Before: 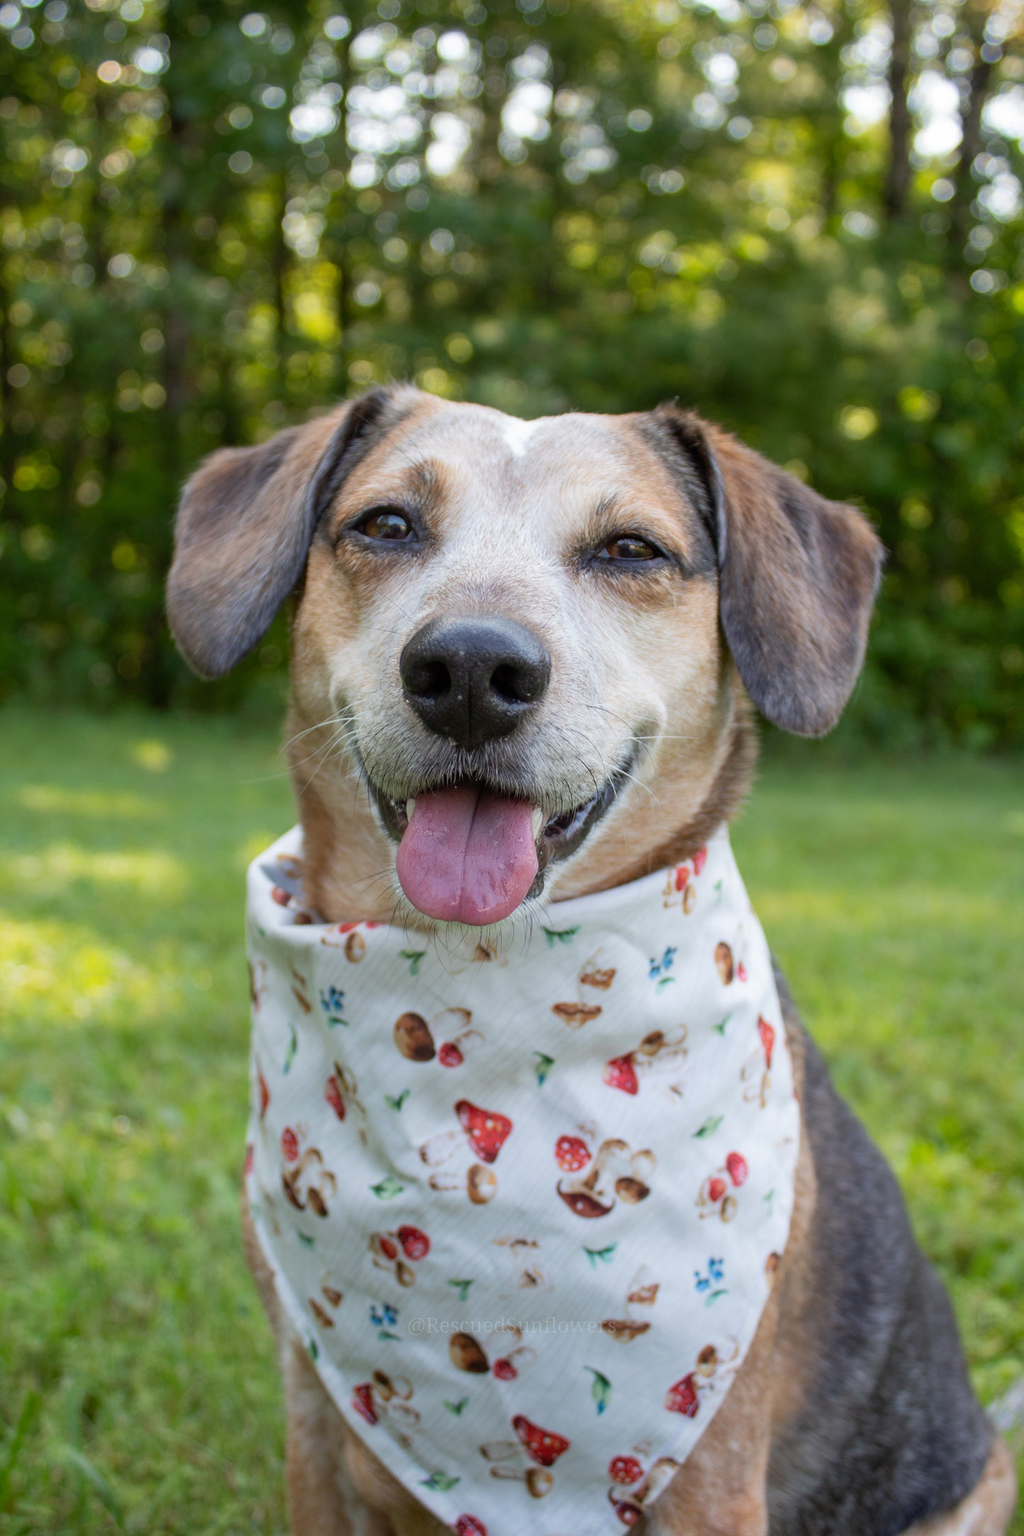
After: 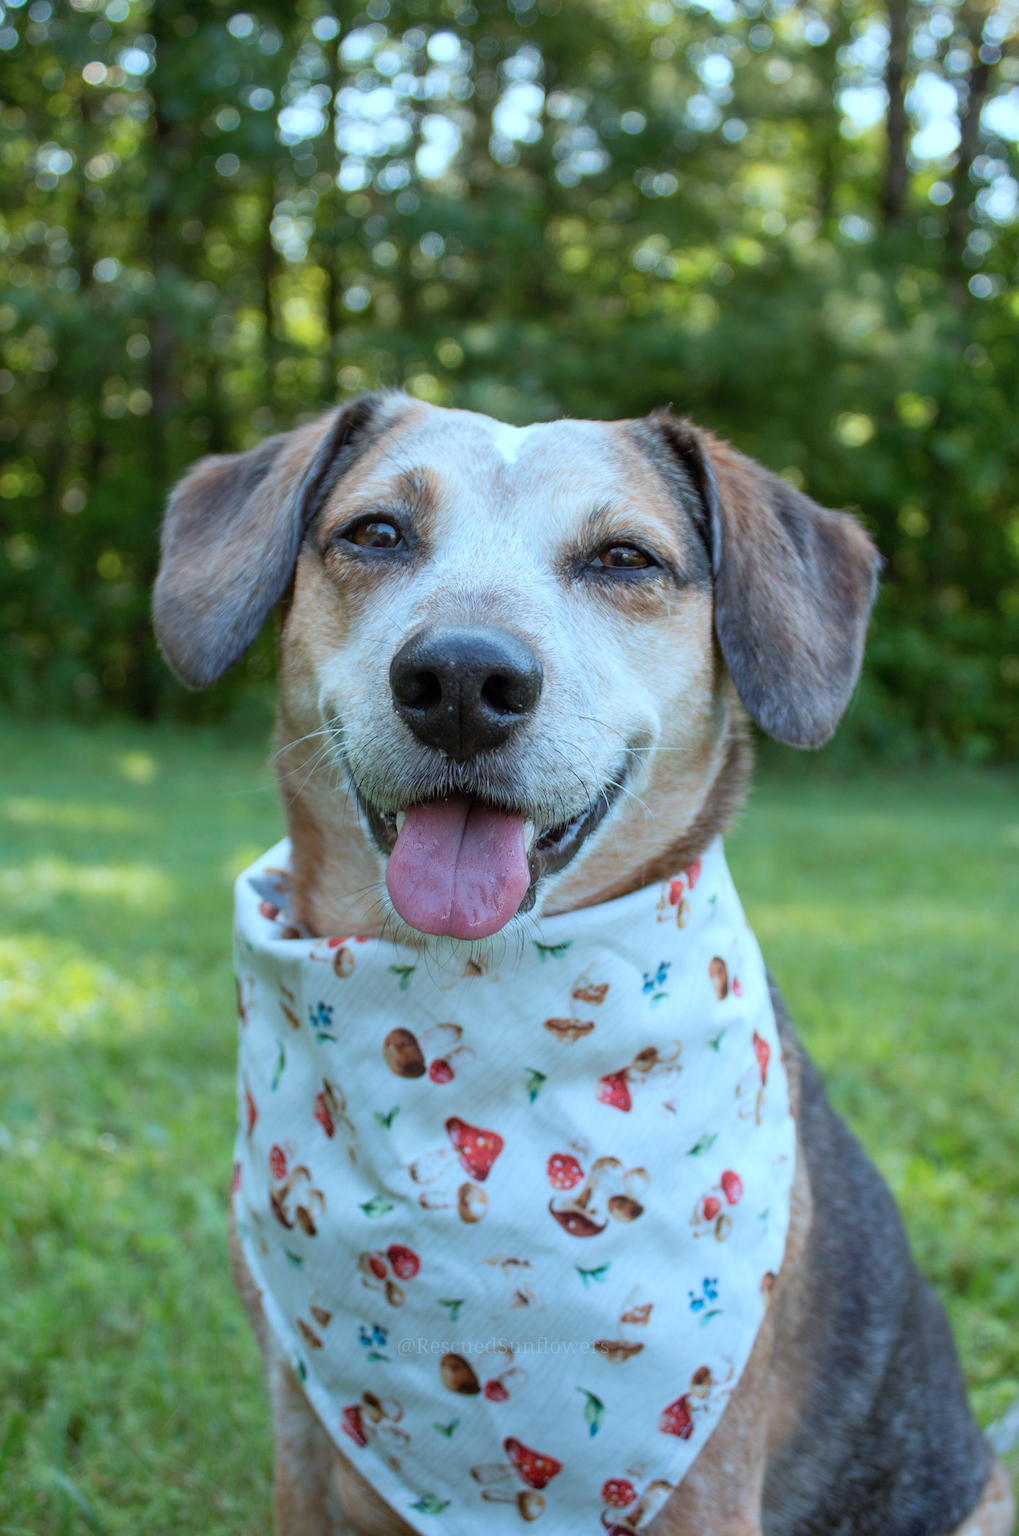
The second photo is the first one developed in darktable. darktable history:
color correction: highlights a* -10.53, highlights b* -19.13
crop: left 1.643%, right 0.283%, bottom 1.496%
